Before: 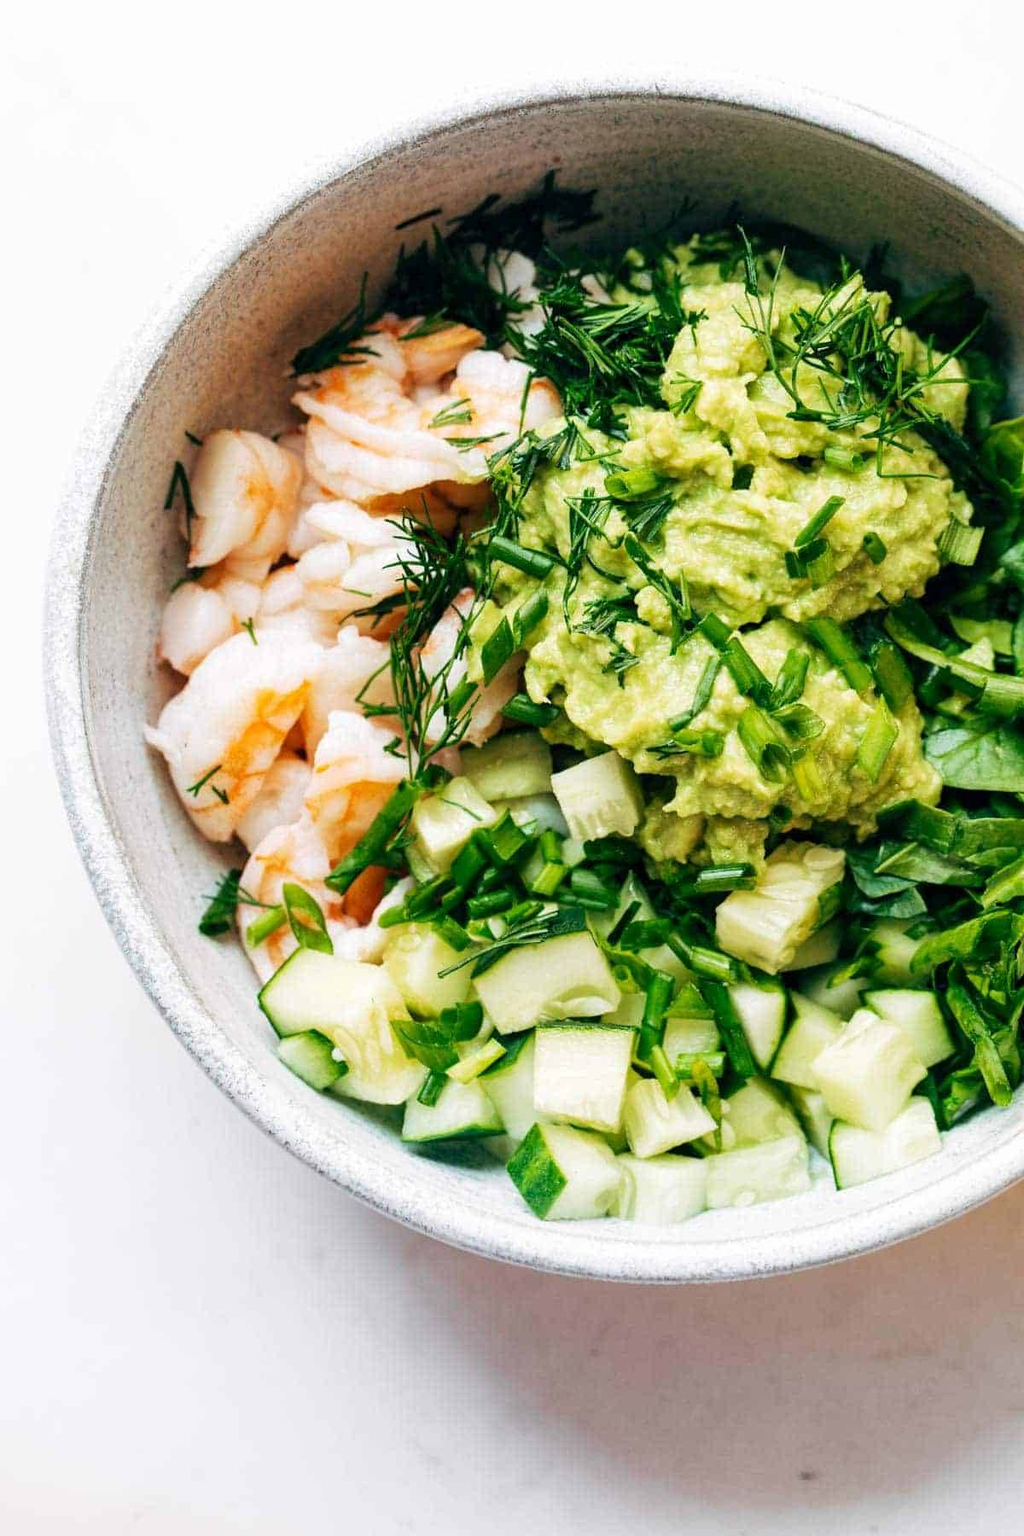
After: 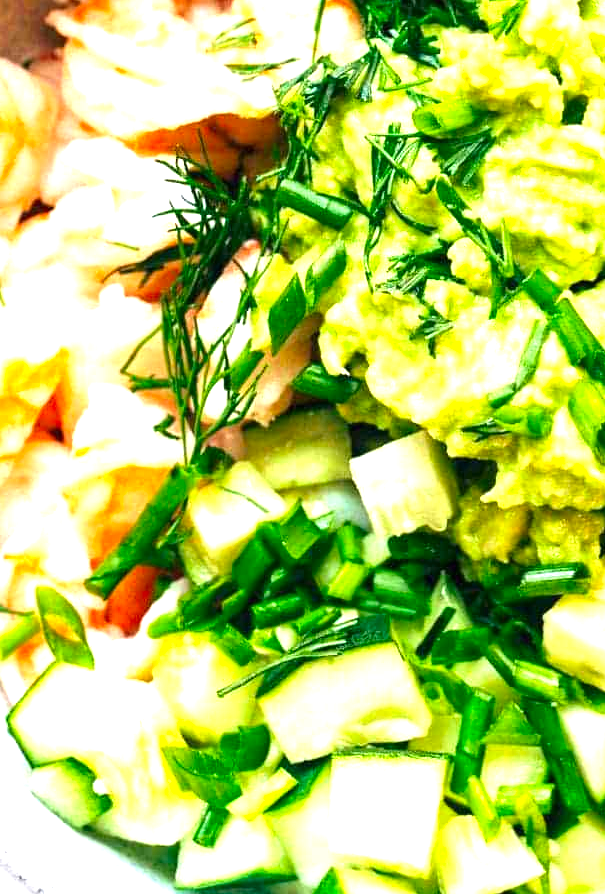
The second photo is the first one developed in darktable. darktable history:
color correction: highlights b* -0.034, saturation 1.28
crop: left 24.668%, top 24.953%, right 24.876%, bottom 25.36%
exposure: black level correction 0, exposure 1.001 EV, compensate highlight preservation false
